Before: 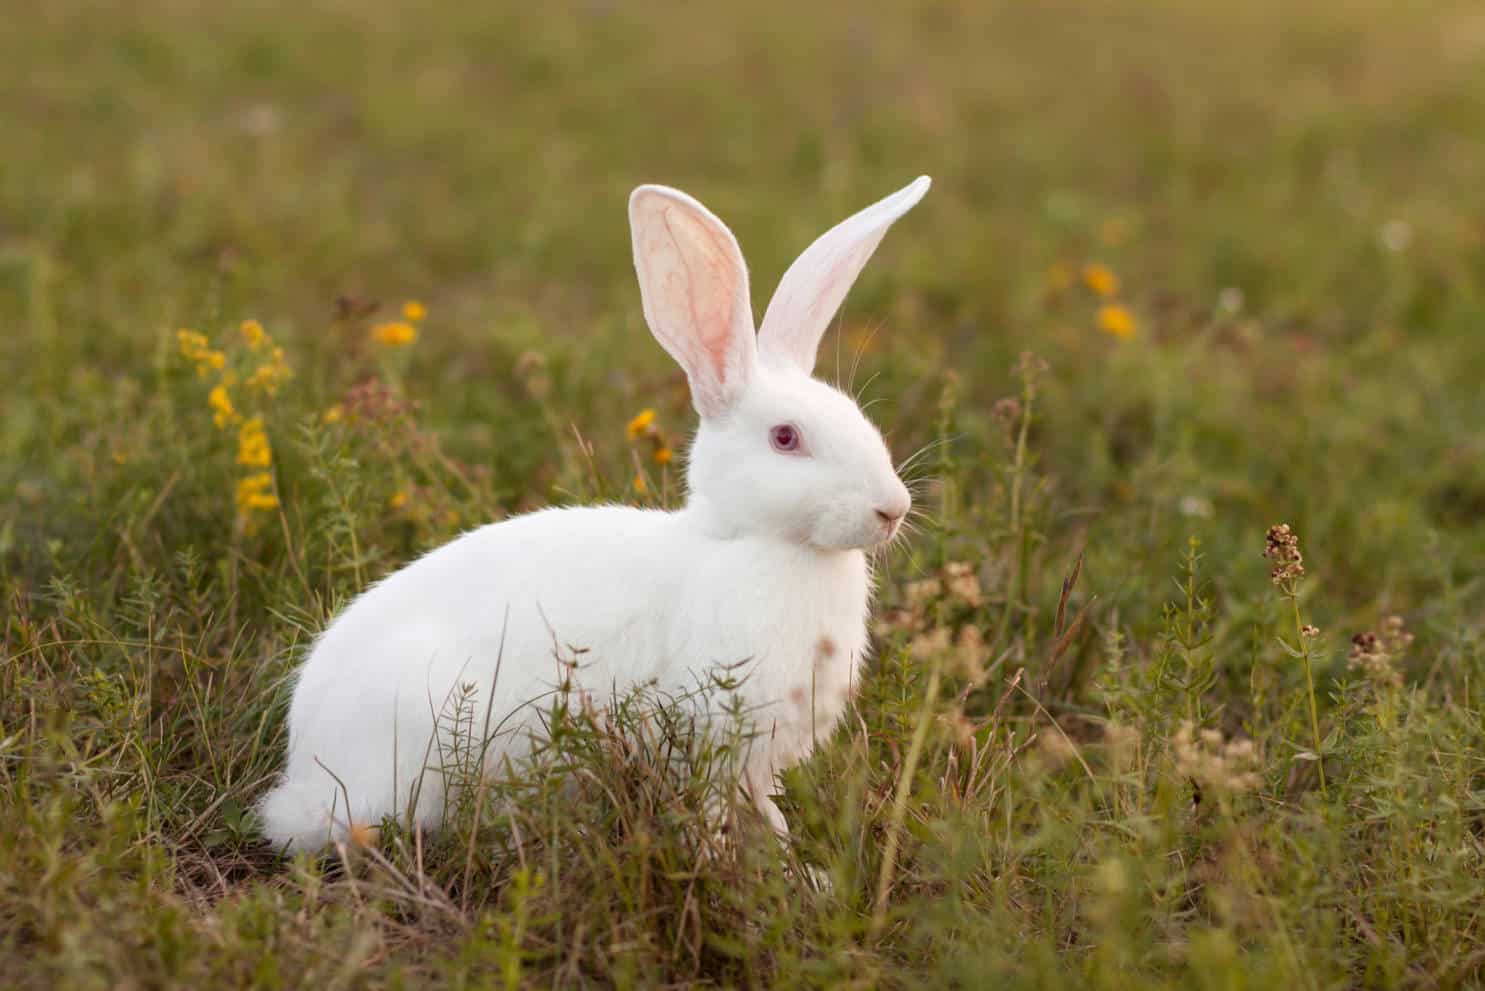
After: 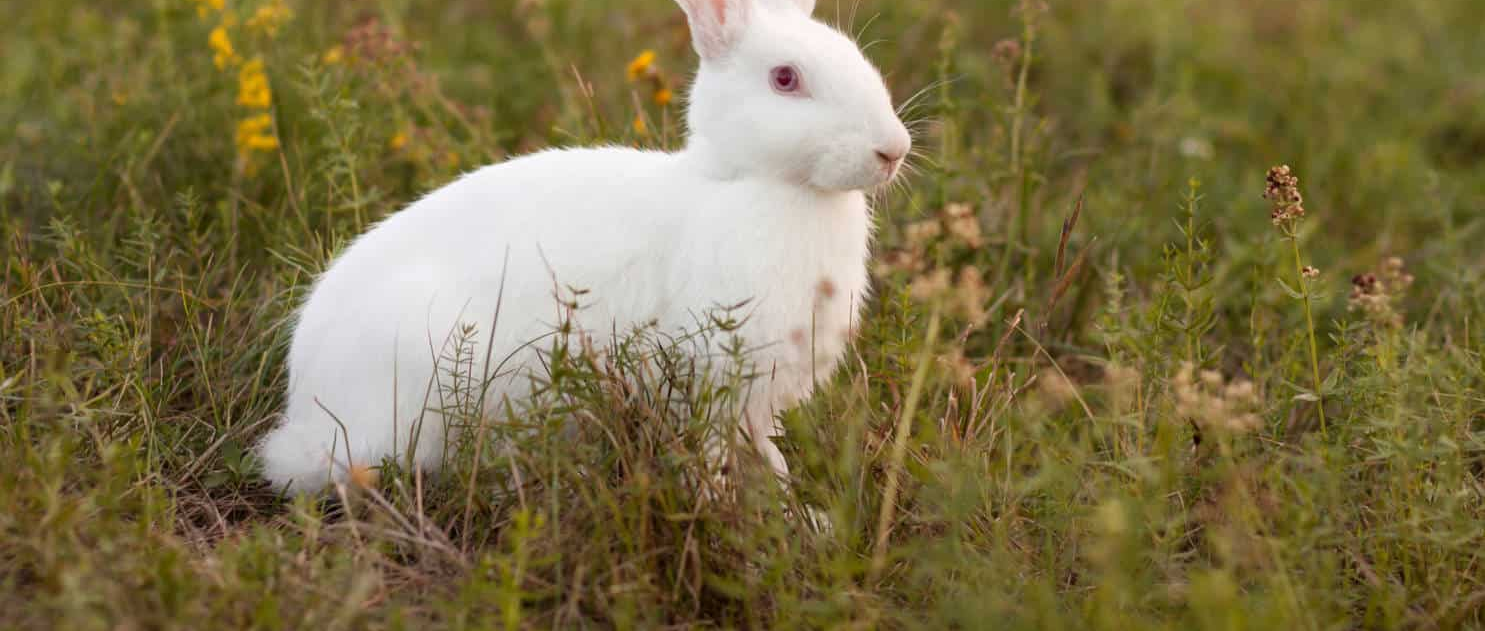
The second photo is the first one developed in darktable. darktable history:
crop and rotate: top 36.32%
